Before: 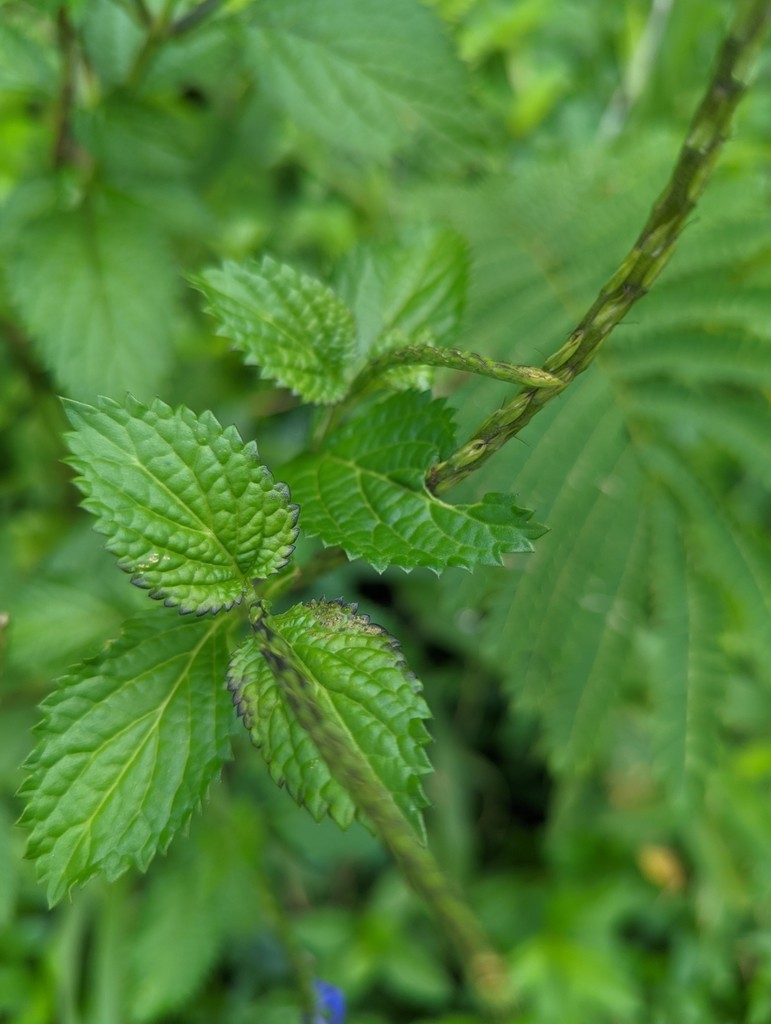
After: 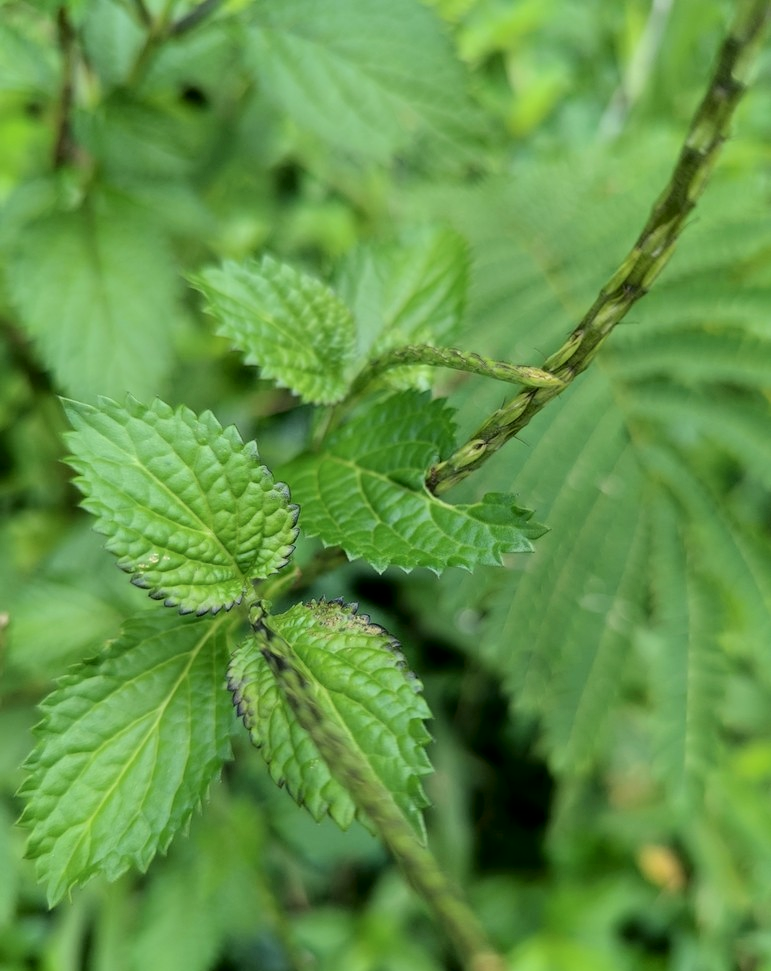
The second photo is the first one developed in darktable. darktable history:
tone curve: curves: ch0 [(0, 0) (0.003, 0) (0.011, 0.001) (0.025, 0.003) (0.044, 0.005) (0.069, 0.012) (0.1, 0.023) (0.136, 0.039) (0.177, 0.088) (0.224, 0.15) (0.277, 0.24) (0.335, 0.337) (0.399, 0.437) (0.468, 0.535) (0.543, 0.629) (0.623, 0.71) (0.709, 0.782) (0.801, 0.856) (0.898, 0.94) (1, 1)], color space Lab, independent channels, preserve colors none
crop and rotate: top 0.009%, bottom 5.087%
